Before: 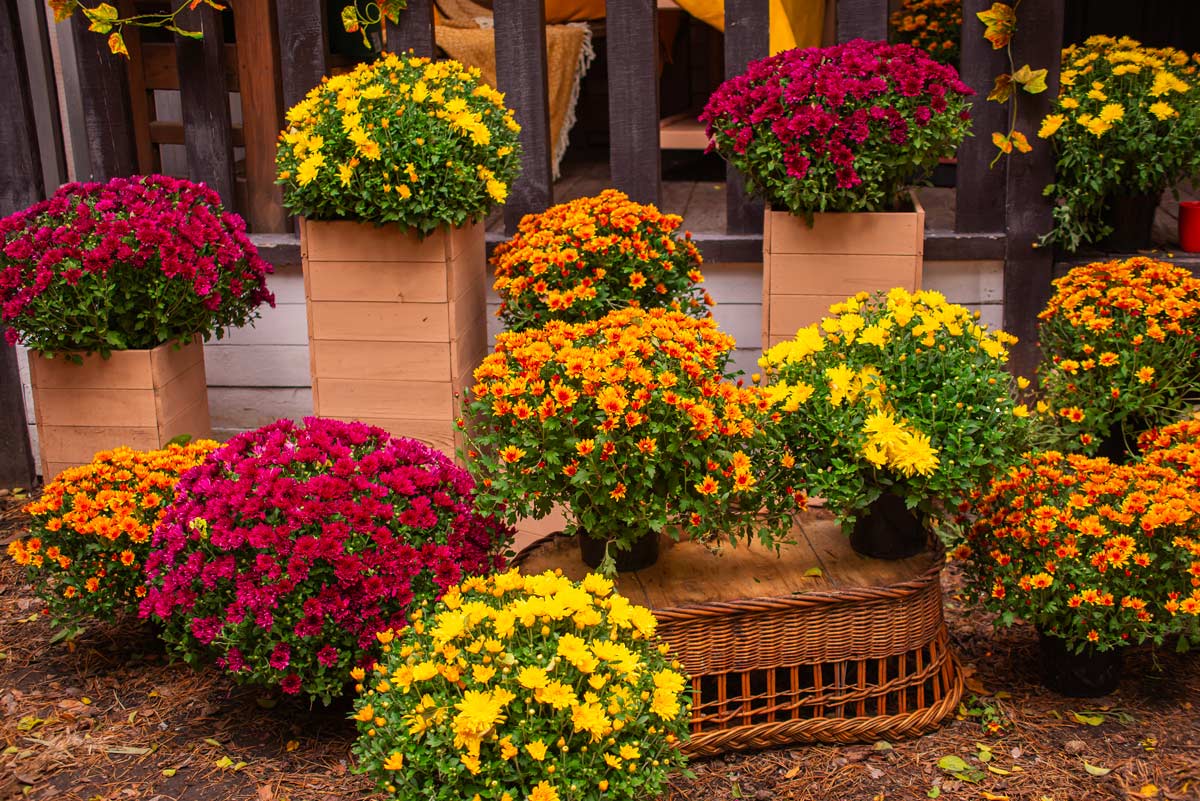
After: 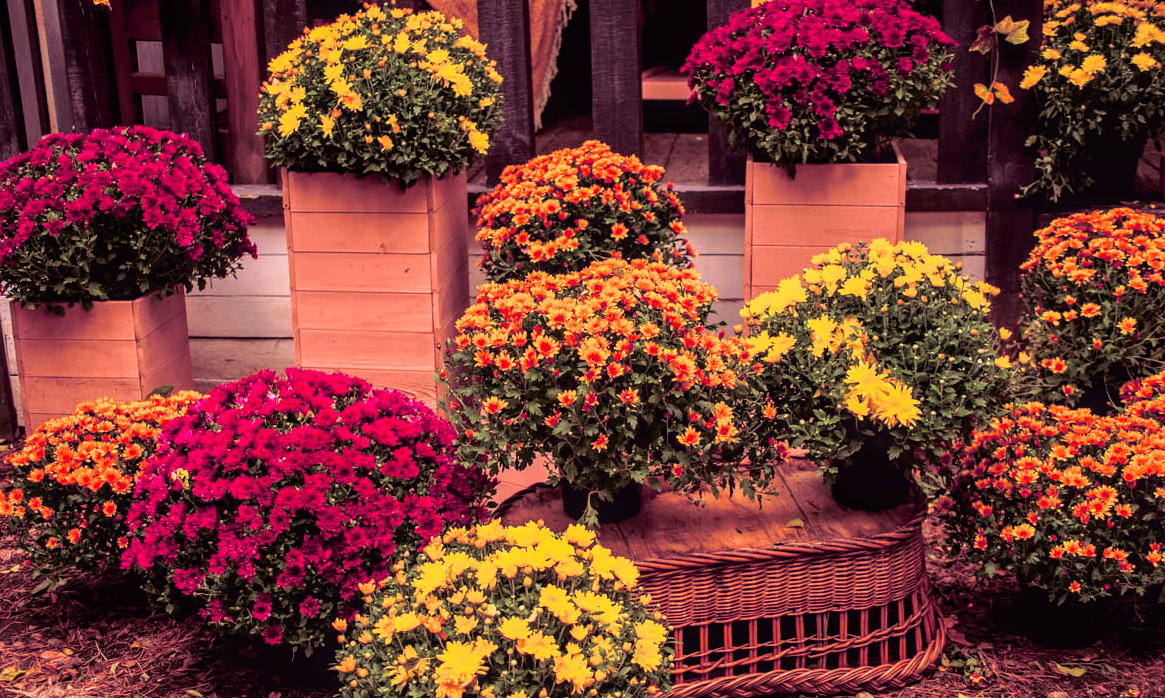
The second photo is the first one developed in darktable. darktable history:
exposure: black level correction 0.011, compensate highlight preservation false
base curve: curves: ch0 [(0, 0) (0.303, 0.277) (1, 1)]
crop: left 1.507%, top 6.147%, right 1.379%, bottom 6.637%
split-toning: shadows › hue 316.8°, shadows › saturation 0.47, highlights › hue 201.6°, highlights › saturation 0, balance -41.97, compress 28.01%
white balance: red 1.127, blue 0.943
color balance: input saturation 99%
tone curve: curves: ch0 [(0, 0) (0.105, 0.068) (0.195, 0.162) (0.283, 0.283) (0.384, 0.404) (0.485, 0.531) (0.638, 0.681) (0.795, 0.879) (1, 0.977)]; ch1 [(0, 0) (0.161, 0.092) (0.35, 0.33) (0.379, 0.401) (0.456, 0.469) (0.498, 0.503) (0.531, 0.537) (0.596, 0.621) (0.635, 0.671) (1, 1)]; ch2 [(0, 0) (0.371, 0.362) (0.437, 0.437) (0.483, 0.484) (0.53, 0.515) (0.56, 0.58) (0.622, 0.606) (1, 1)], color space Lab, independent channels, preserve colors none
local contrast: detail 110%
